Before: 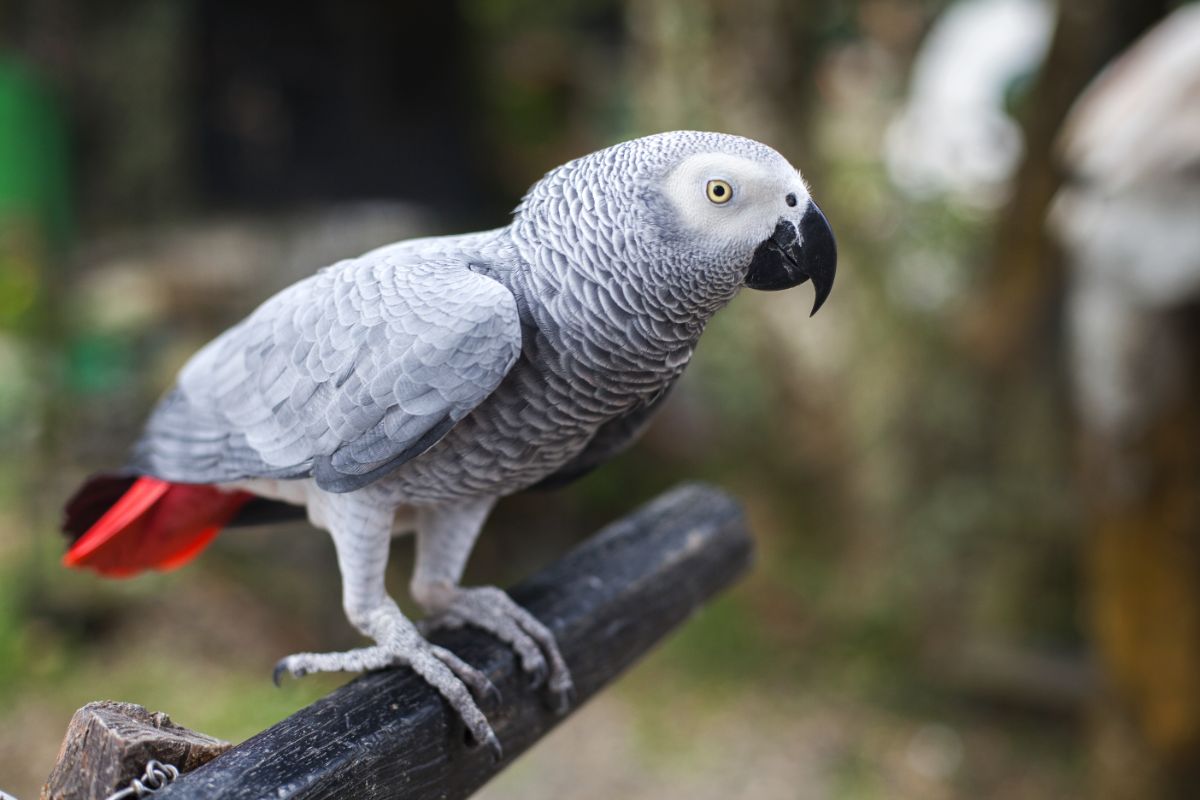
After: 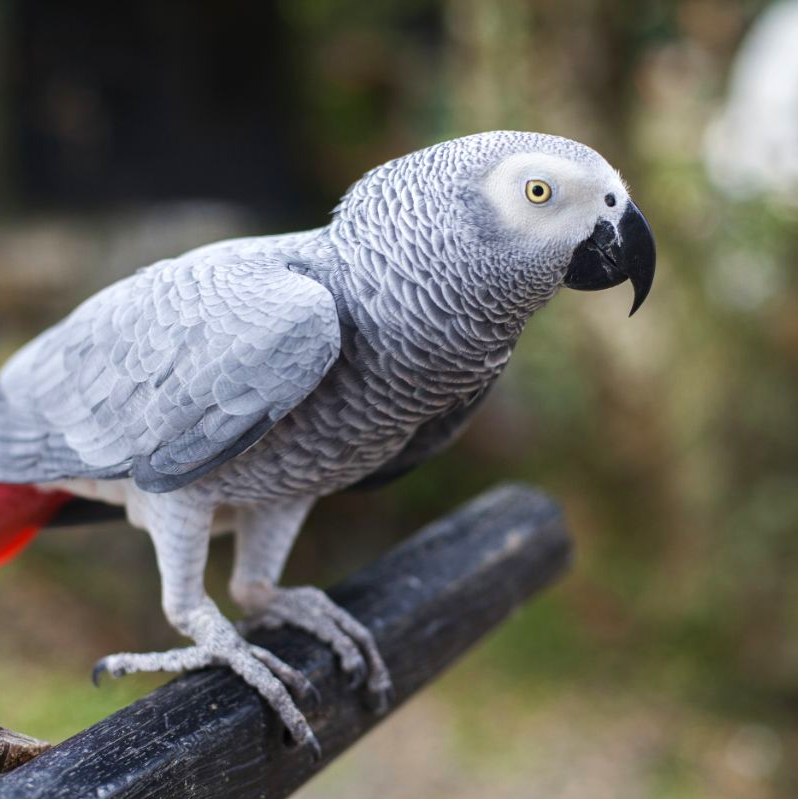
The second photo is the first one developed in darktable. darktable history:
velvia: strength 17.1%
crop and rotate: left 15.102%, right 18.384%
